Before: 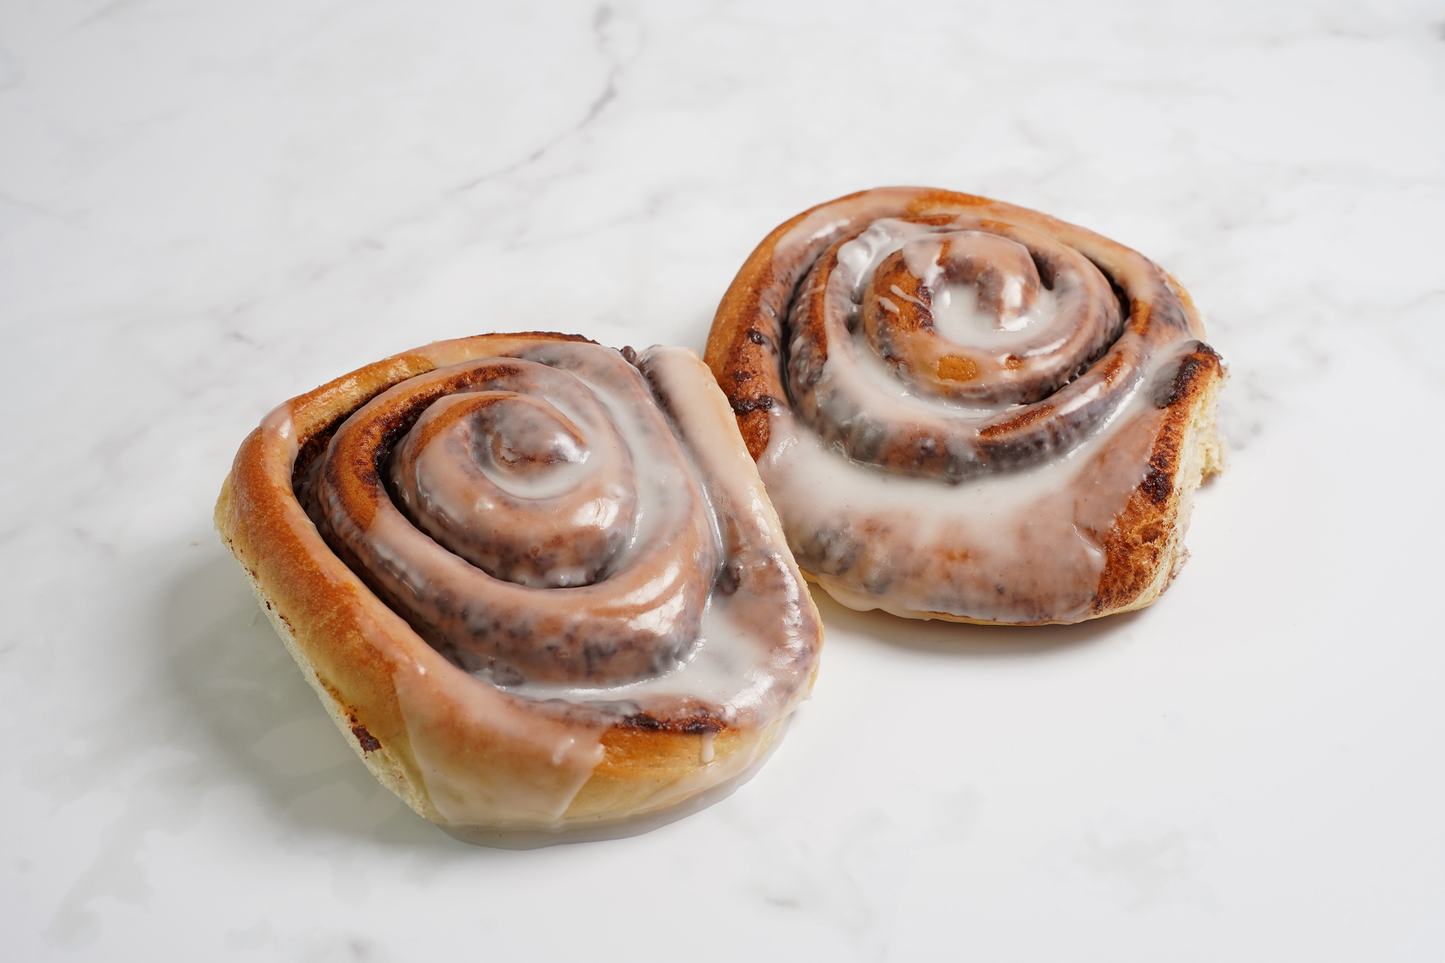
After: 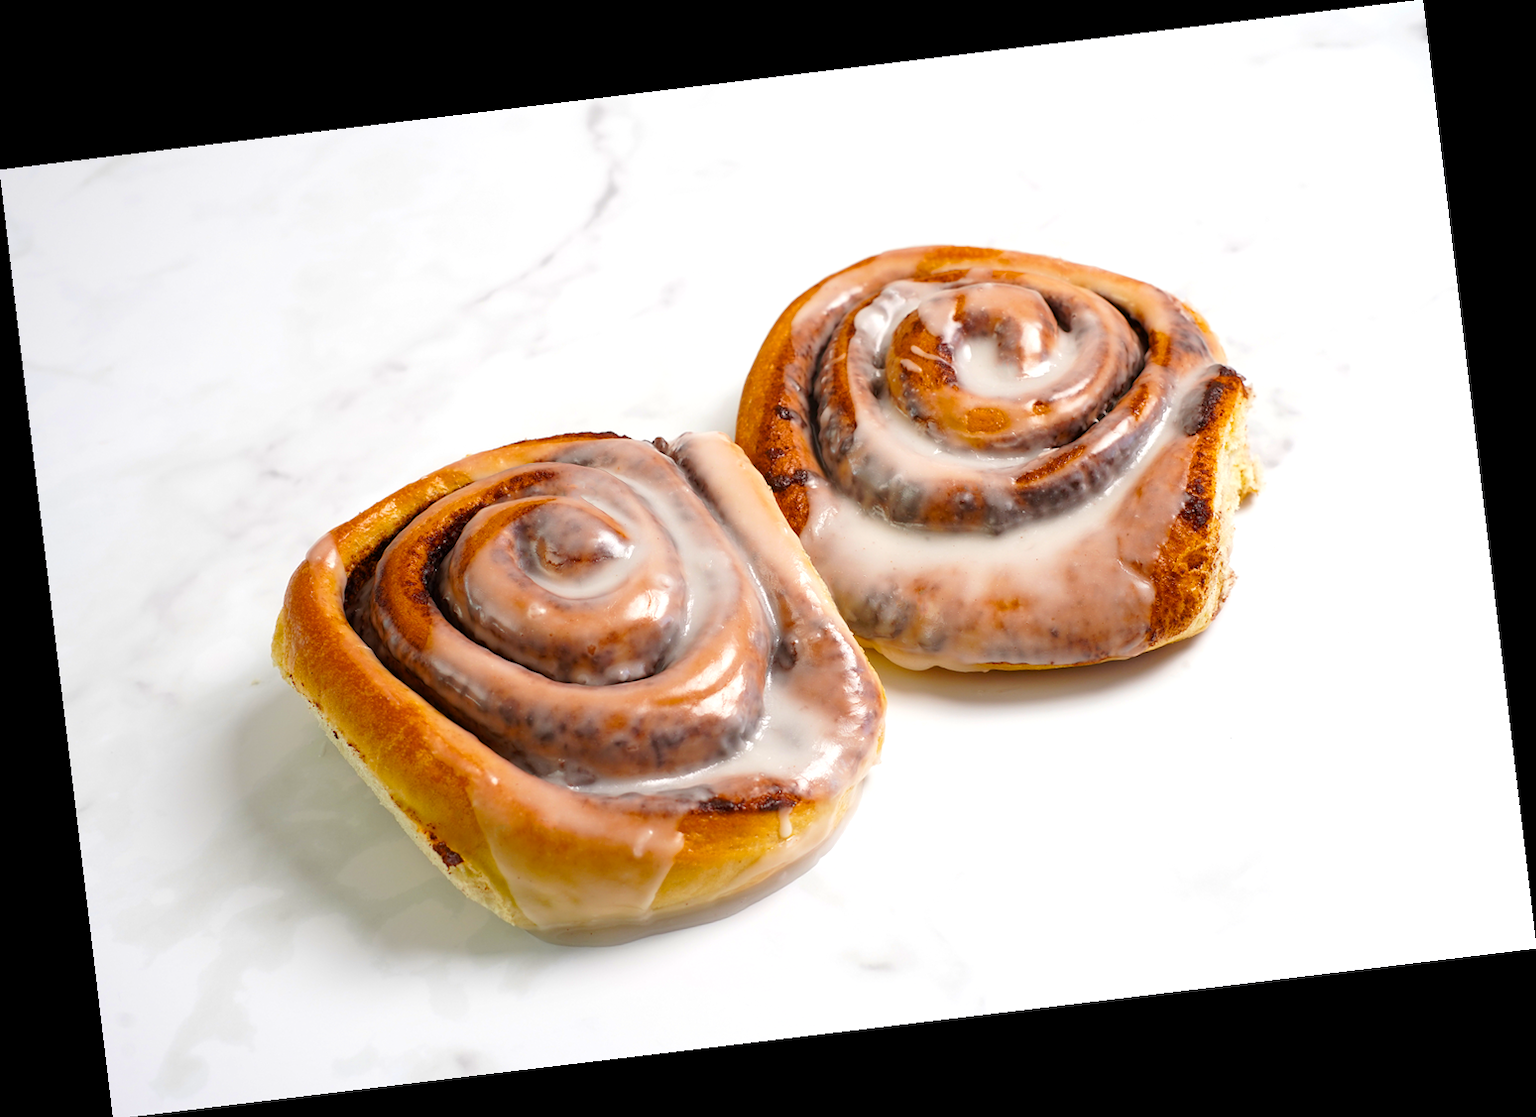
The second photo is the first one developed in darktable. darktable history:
color balance rgb: perceptual saturation grading › global saturation 36%, perceptual brilliance grading › global brilliance 10%, global vibrance 20%
rotate and perspective: rotation -6.83°, automatic cropping off
